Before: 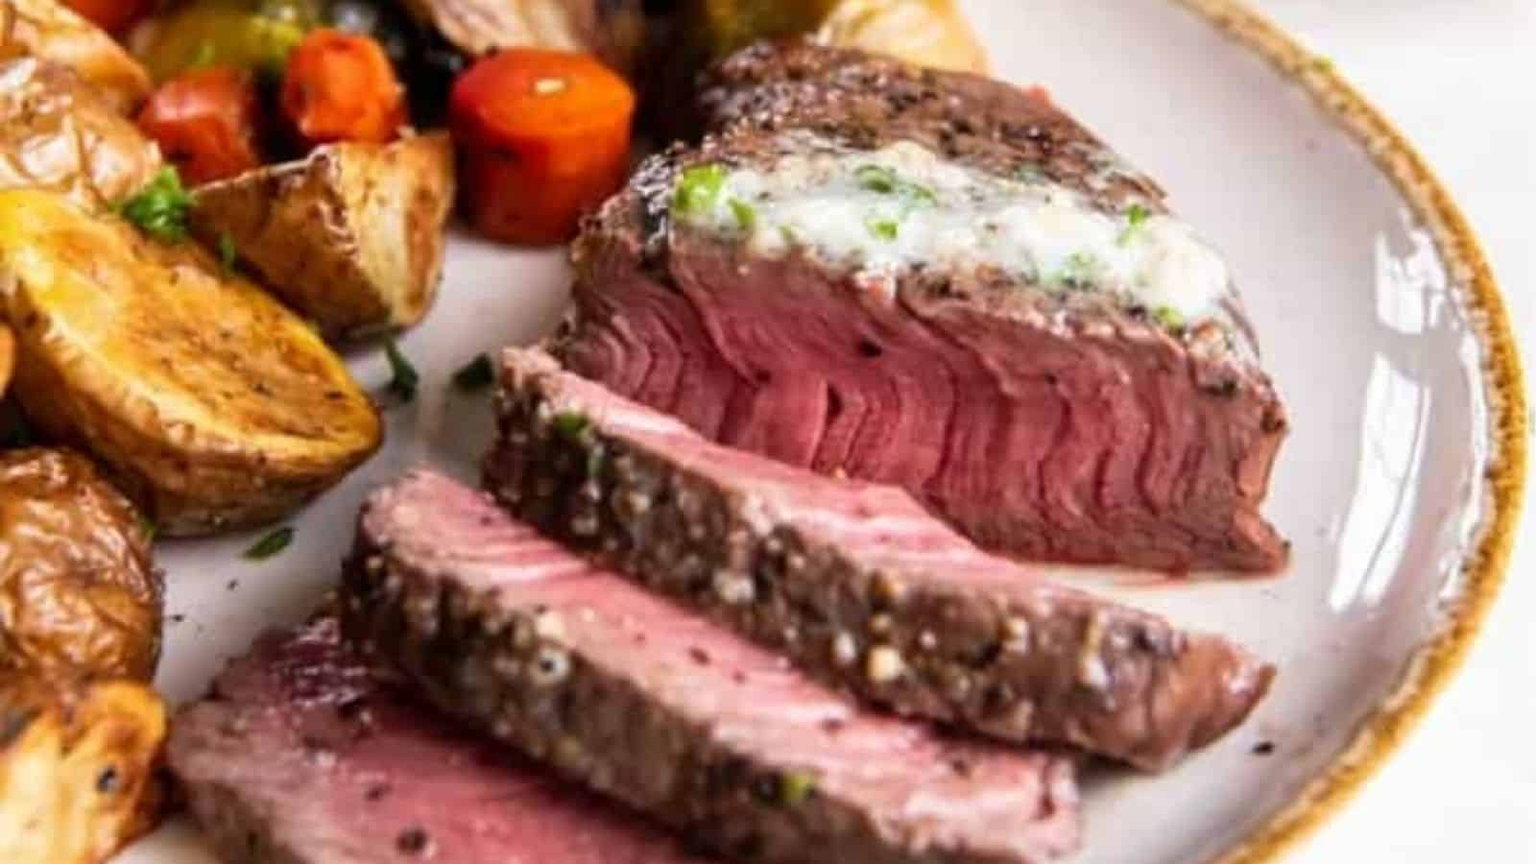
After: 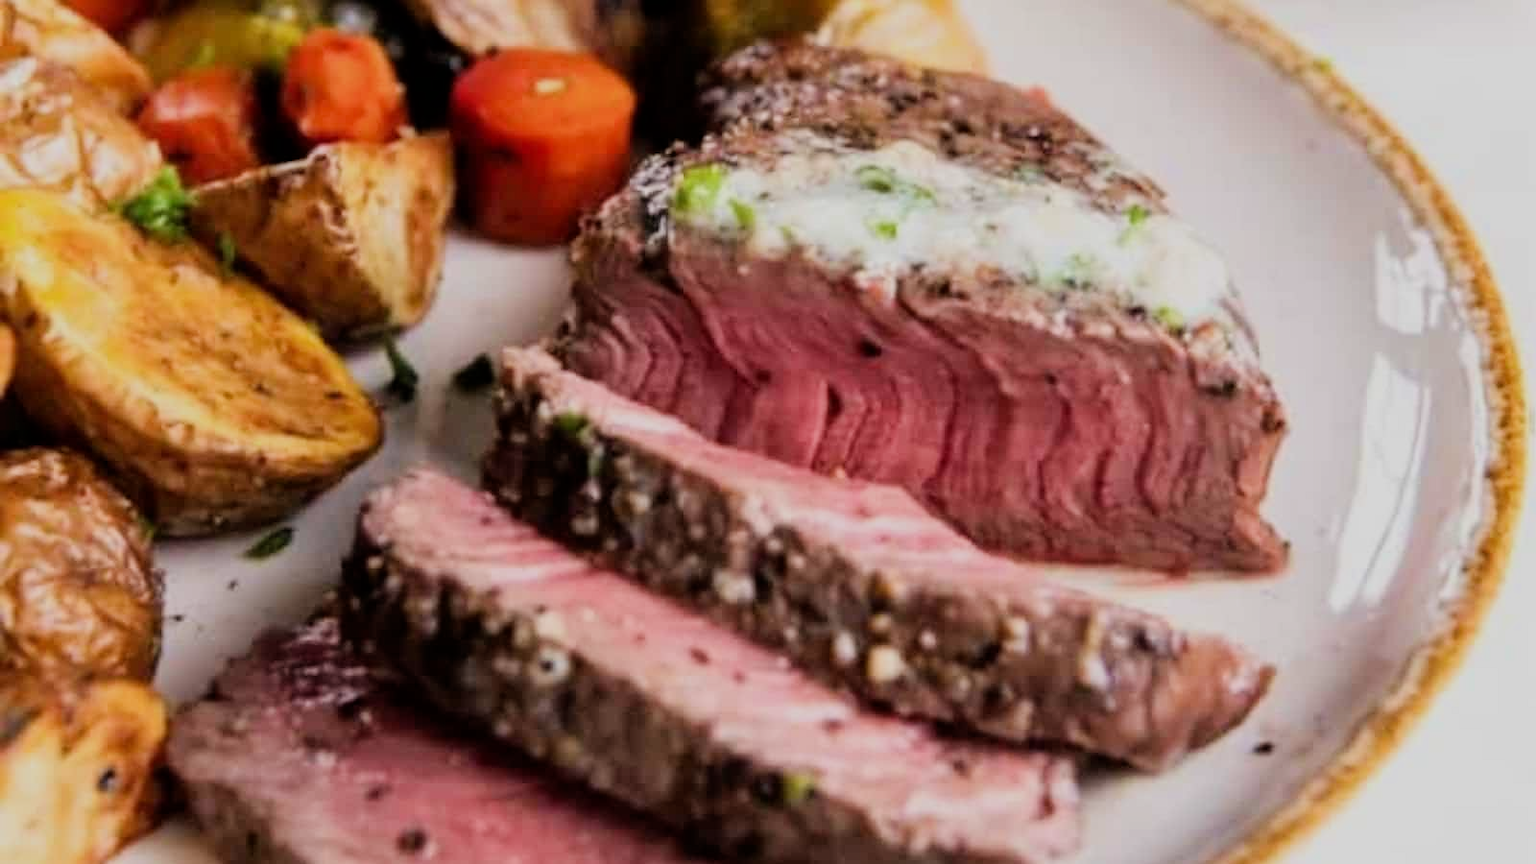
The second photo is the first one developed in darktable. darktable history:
filmic rgb: black relative exposure -7.65 EV, white relative exposure 4.56 EV, hardness 3.61, contrast 1.05
tone equalizer: on, module defaults
